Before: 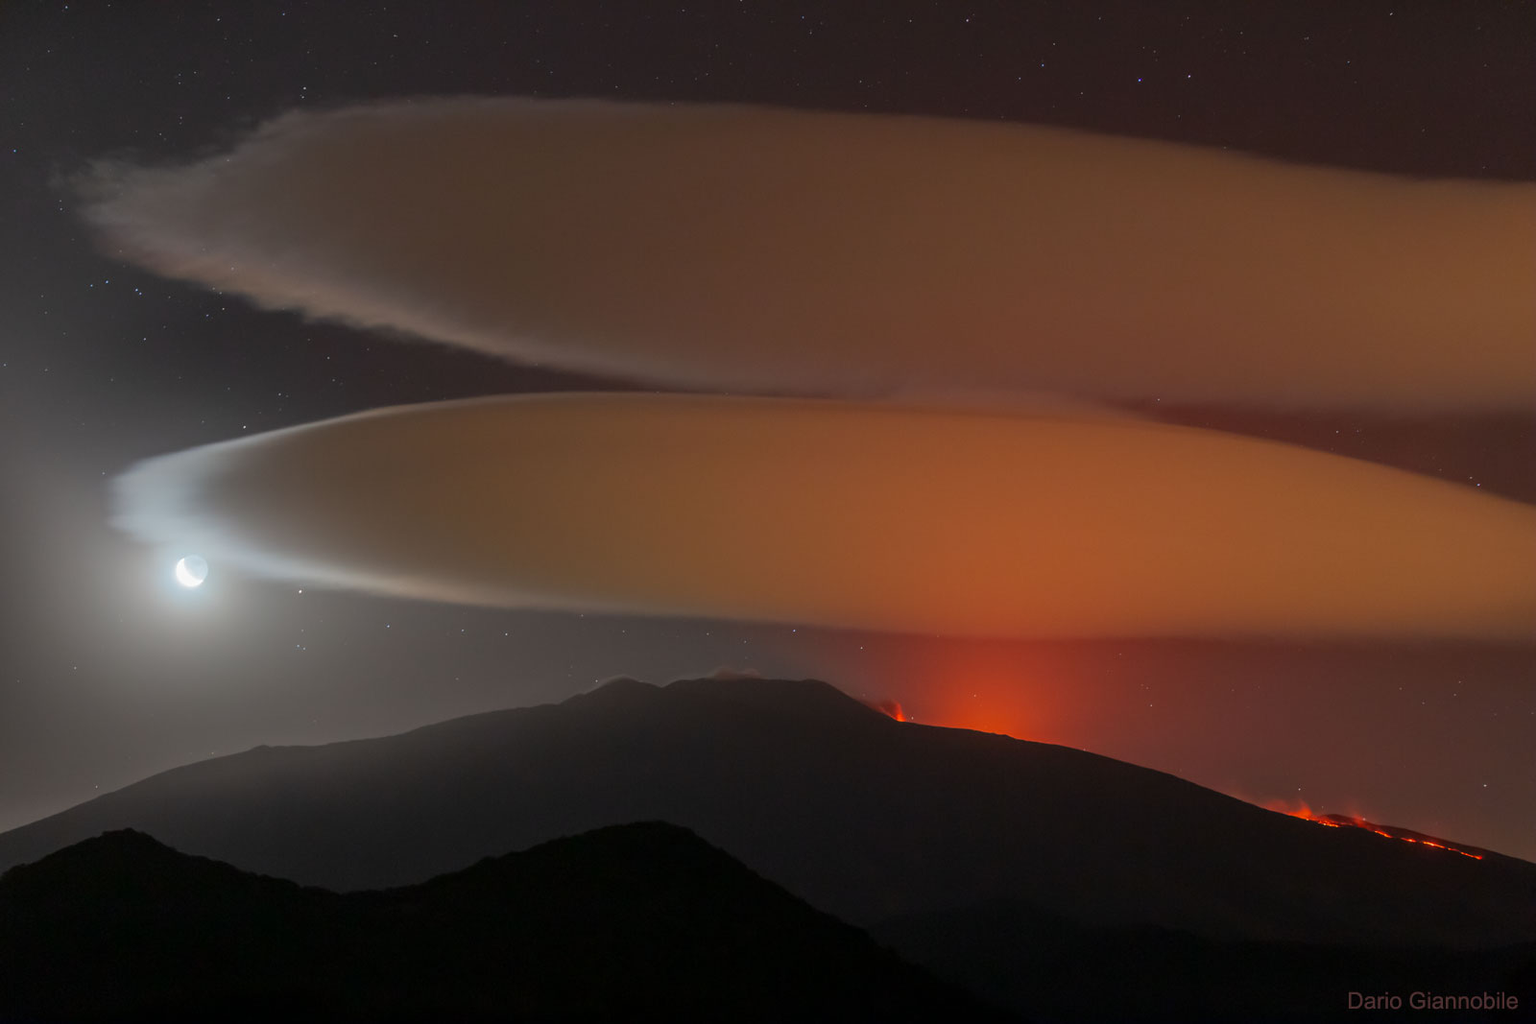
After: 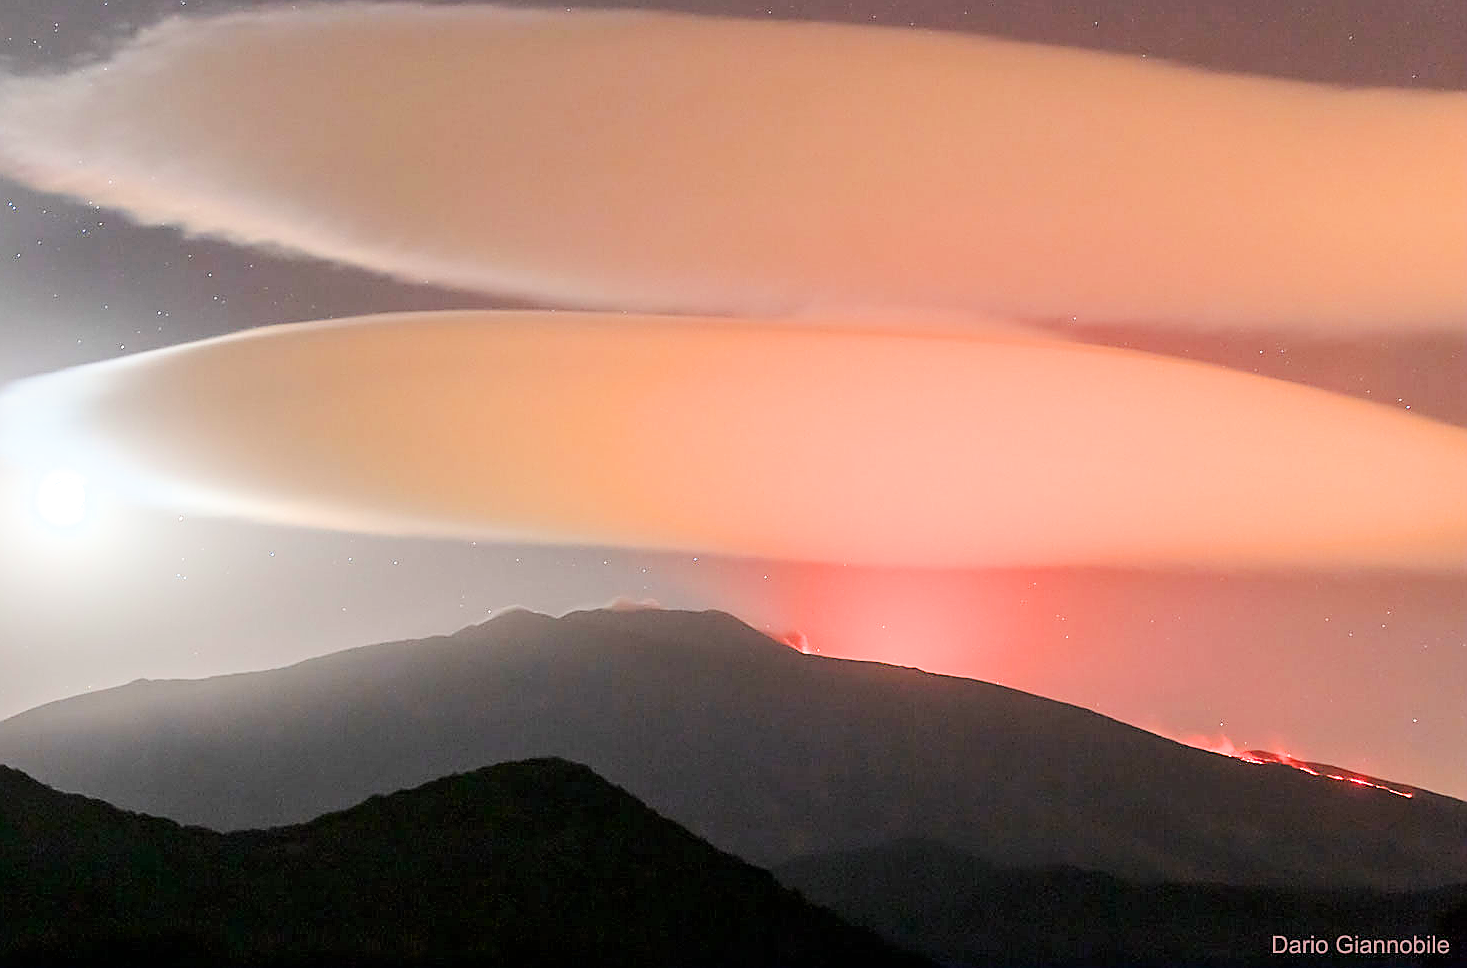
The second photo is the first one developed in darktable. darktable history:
crop and rotate: left 8.262%, top 9.226%
filmic rgb: black relative exposure -7.65 EV, white relative exposure 4.56 EV, hardness 3.61, contrast 1.05
exposure: exposure 3 EV, compensate highlight preservation false
sharpen: radius 1.4, amount 1.25, threshold 0.7
